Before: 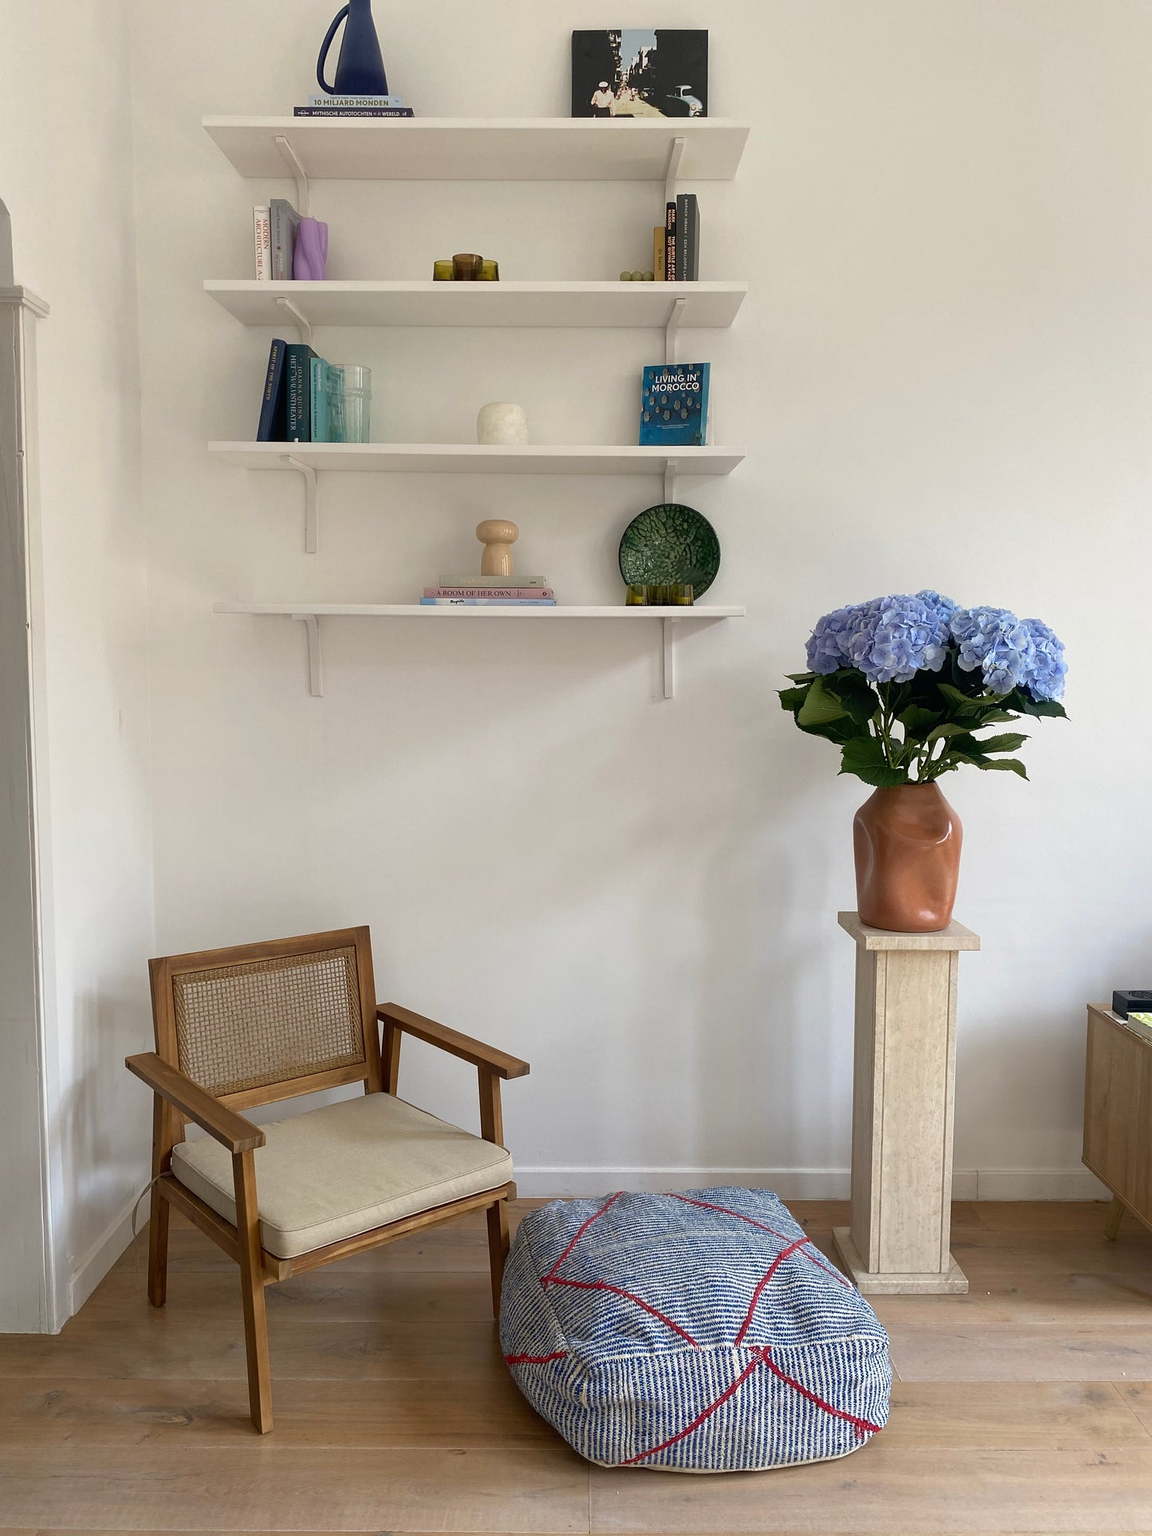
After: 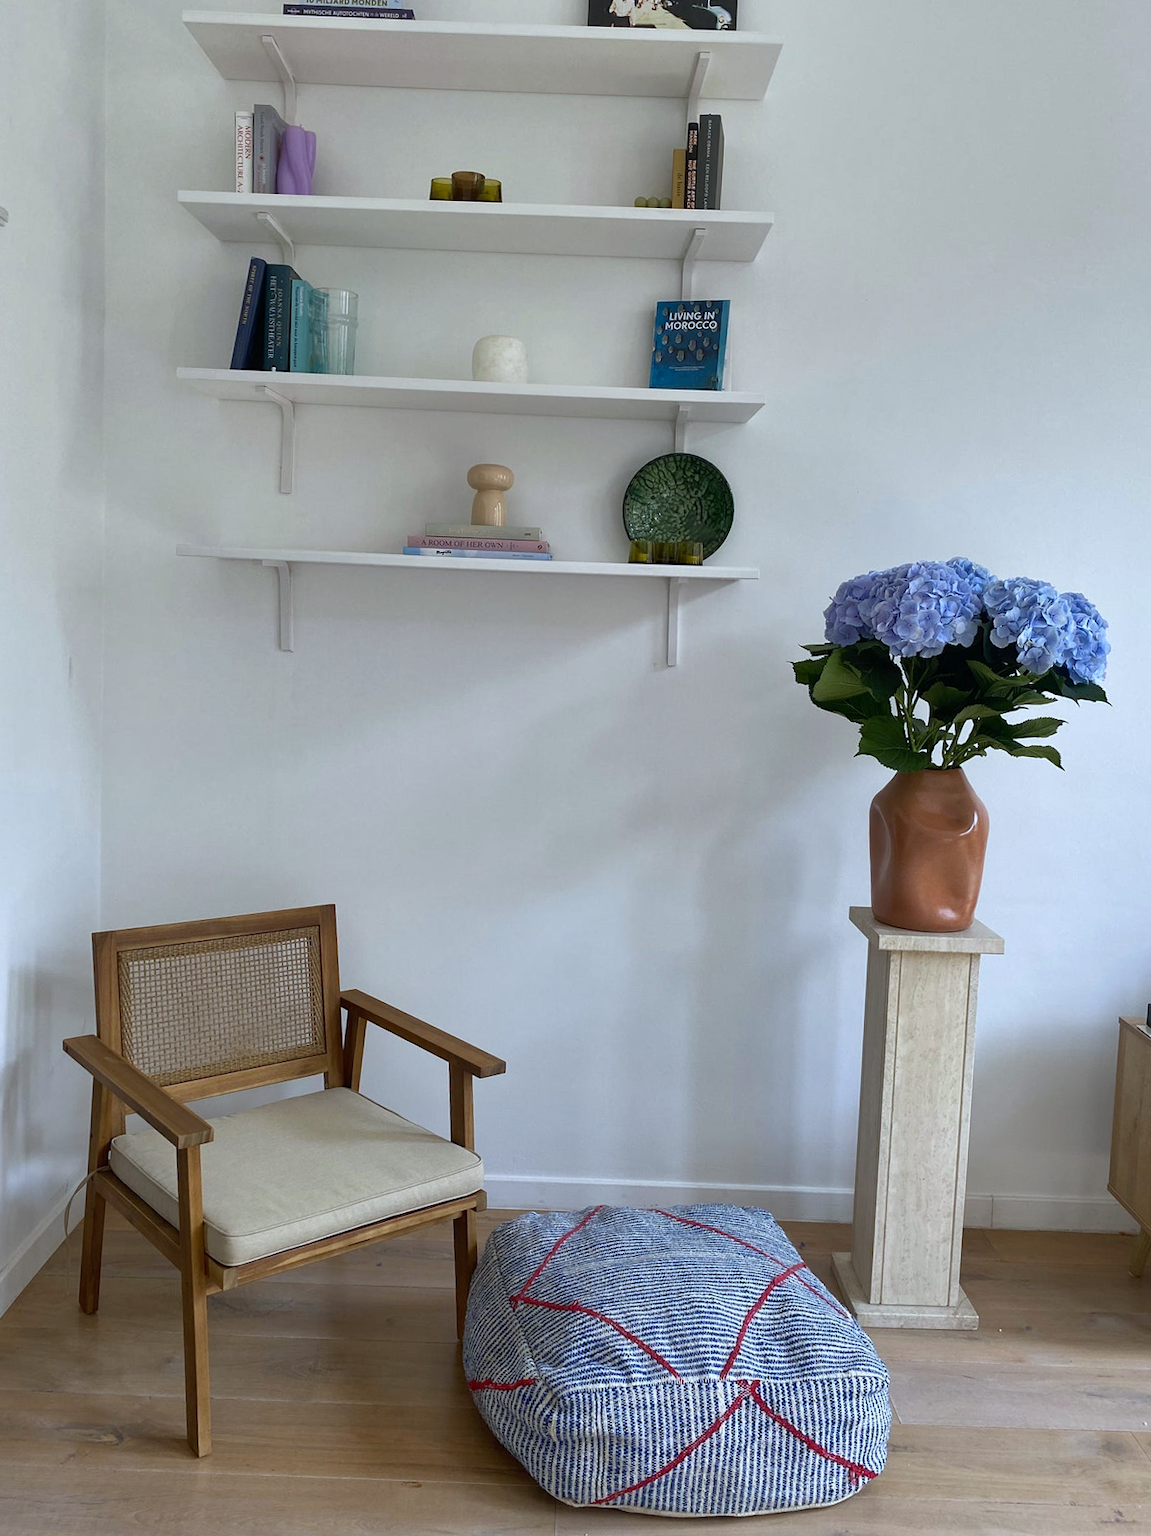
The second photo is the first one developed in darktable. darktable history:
white balance: red 0.924, blue 1.095
crop and rotate: angle -1.96°, left 3.097%, top 4.154%, right 1.586%, bottom 0.529%
shadows and highlights: radius 133.83, soften with gaussian
